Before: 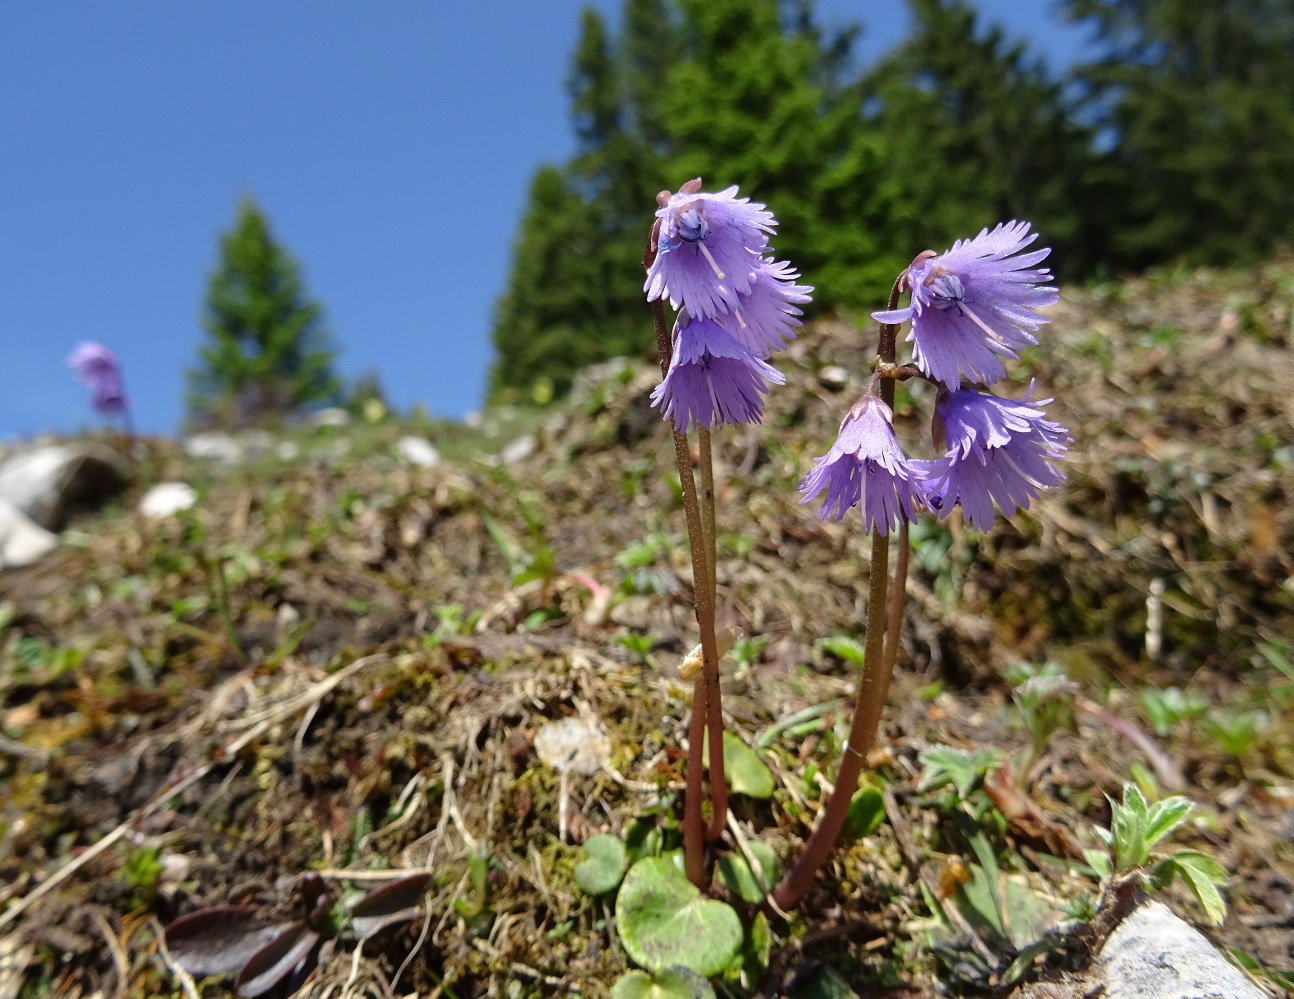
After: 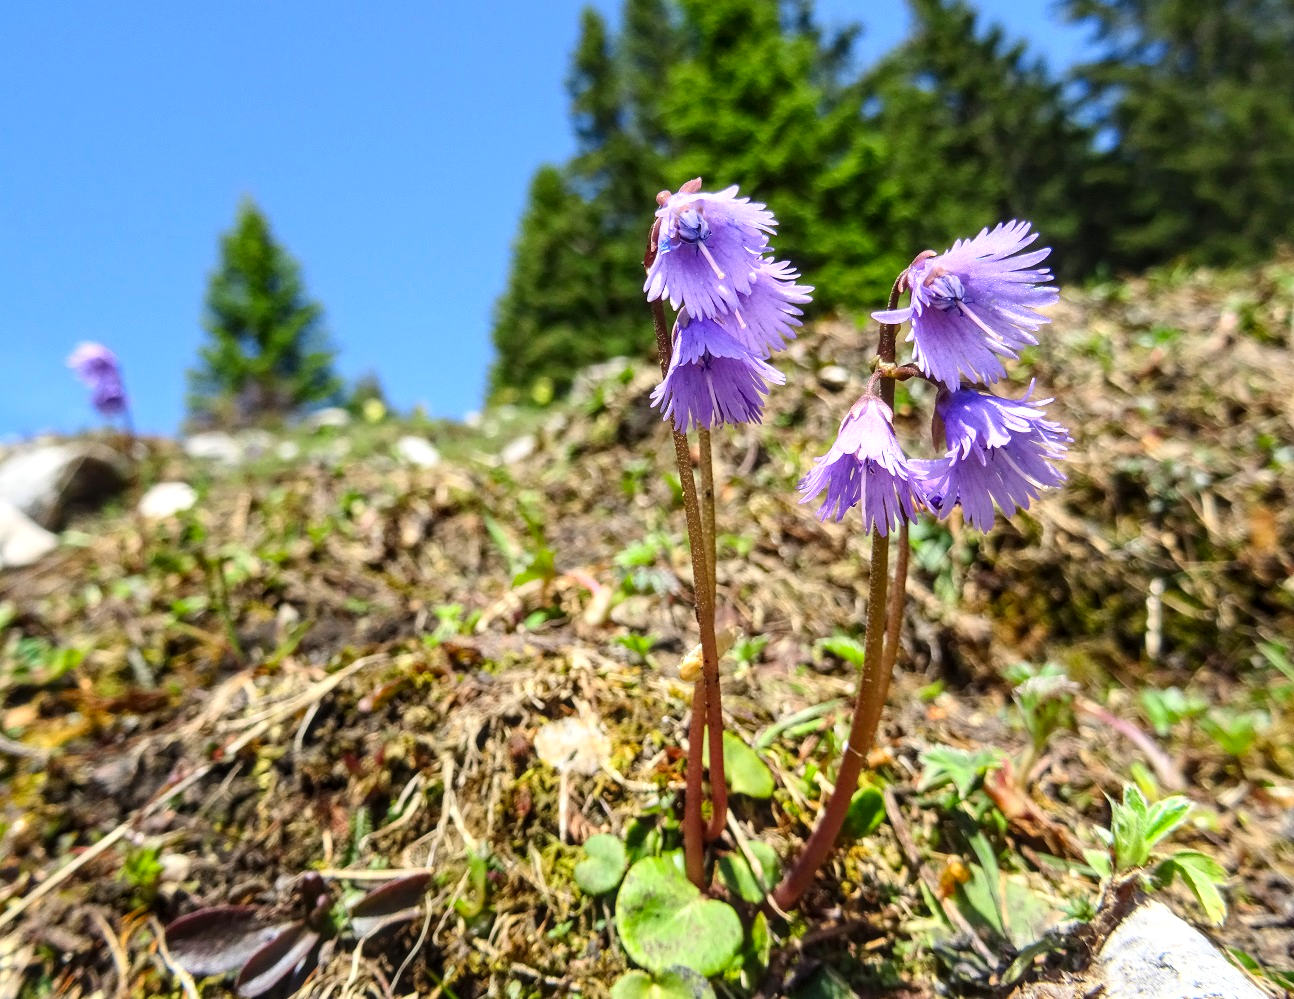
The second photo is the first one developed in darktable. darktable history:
local contrast: detail 130%
contrast brightness saturation: contrast 0.24, brightness 0.27, saturation 0.389
